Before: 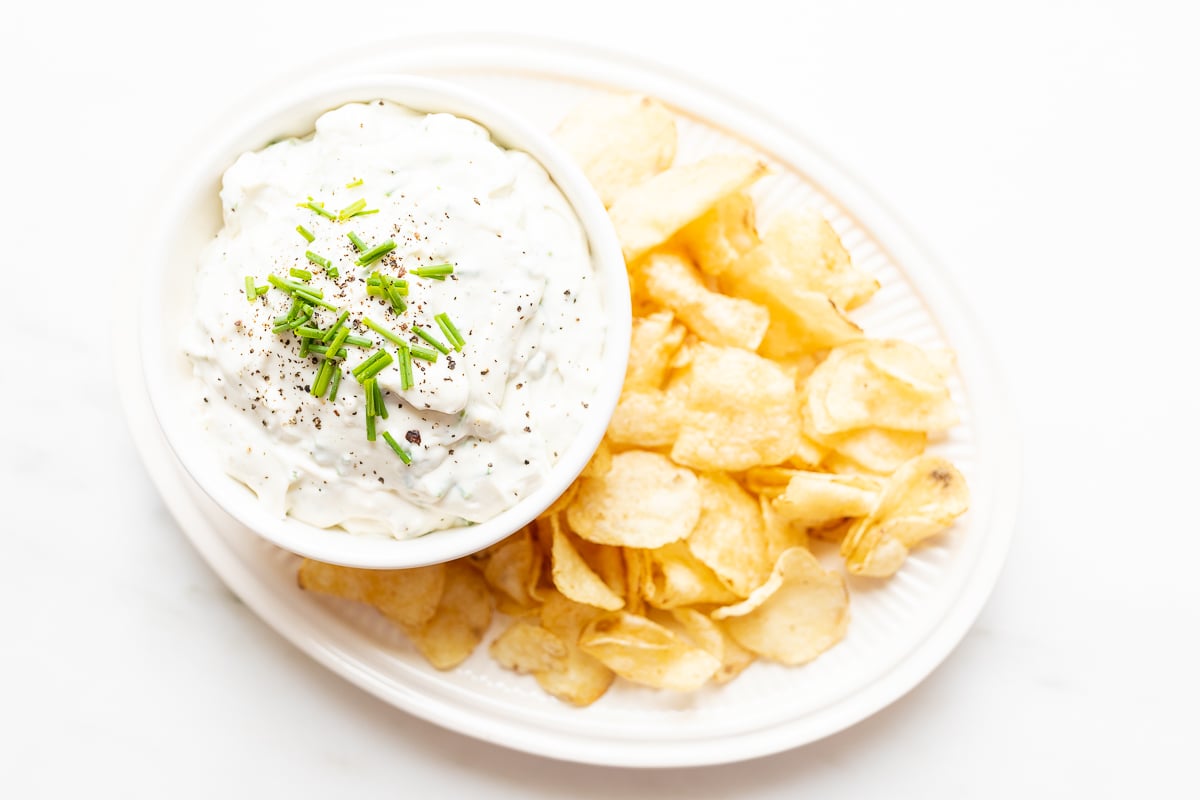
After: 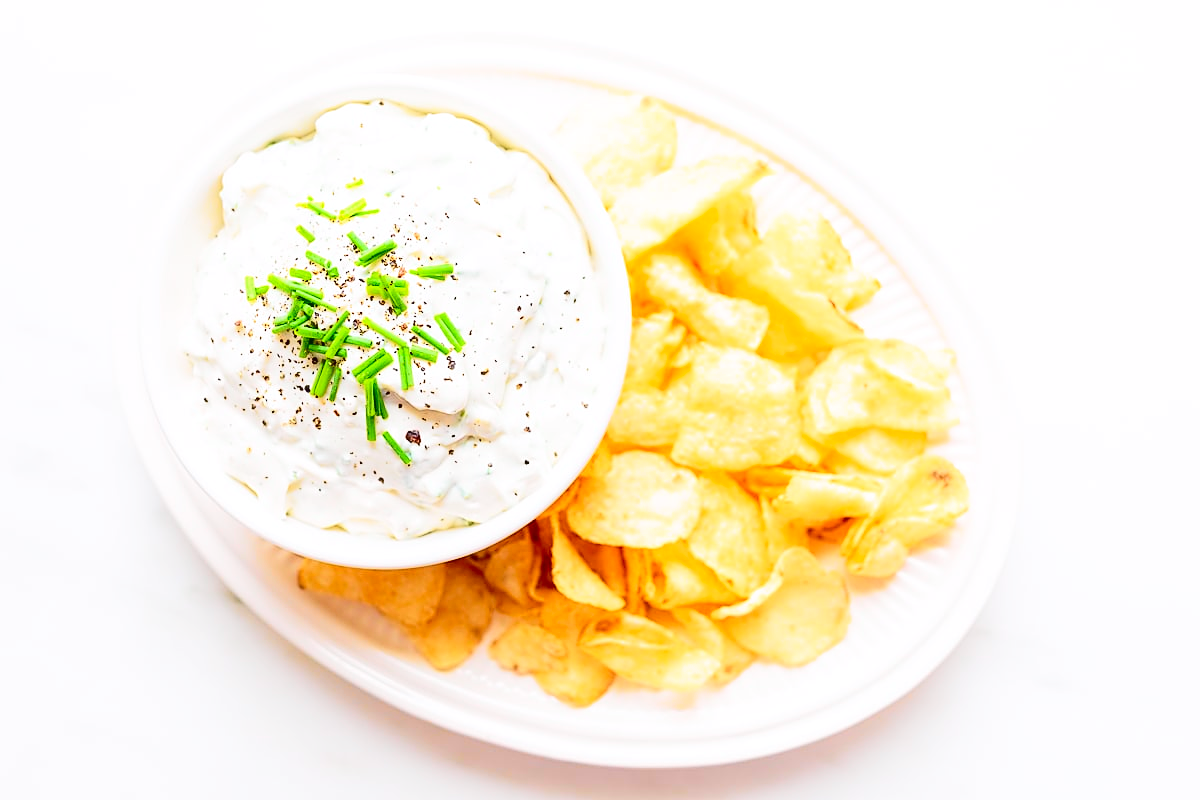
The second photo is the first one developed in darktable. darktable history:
sharpen: amount 0.478
tone curve: curves: ch0 [(0, 0.023) (0.103, 0.087) (0.295, 0.297) (0.445, 0.531) (0.553, 0.665) (0.735, 0.843) (0.994, 1)]; ch1 [(0, 0) (0.427, 0.346) (0.456, 0.426) (0.484, 0.483) (0.509, 0.514) (0.535, 0.56) (0.581, 0.632) (0.646, 0.715) (1, 1)]; ch2 [(0, 0) (0.369, 0.388) (0.449, 0.431) (0.501, 0.495) (0.533, 0.518) (0.572, 0.612) (0.677, 0.752) (1, 1)], color space Lab, independent channels, preserve colors none
